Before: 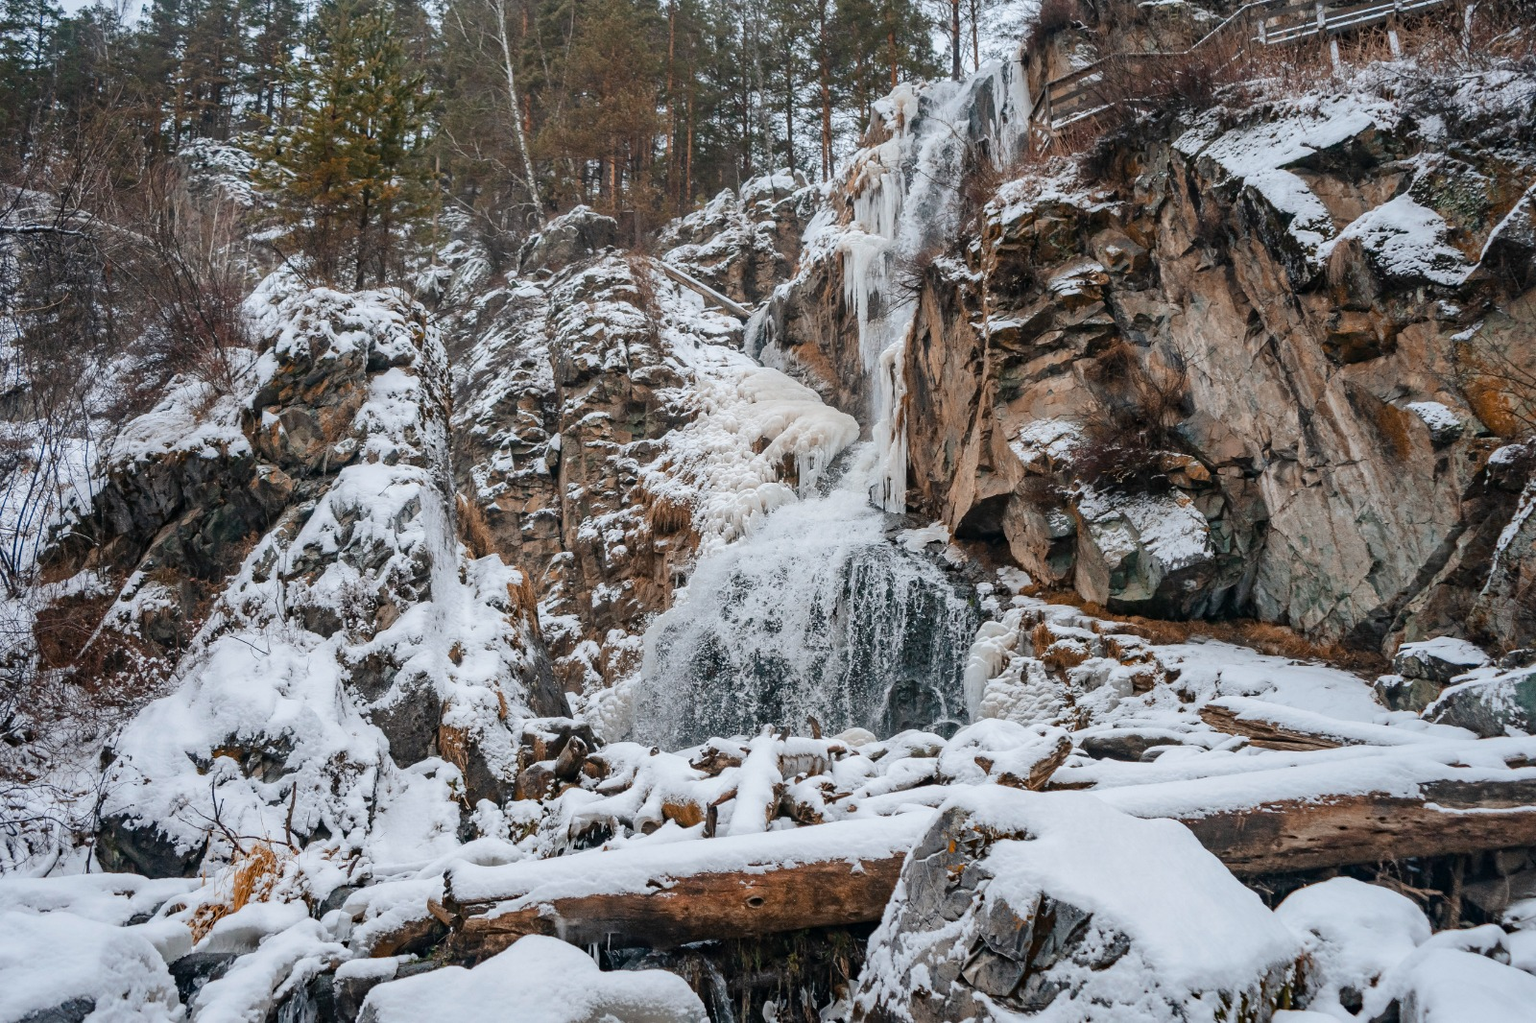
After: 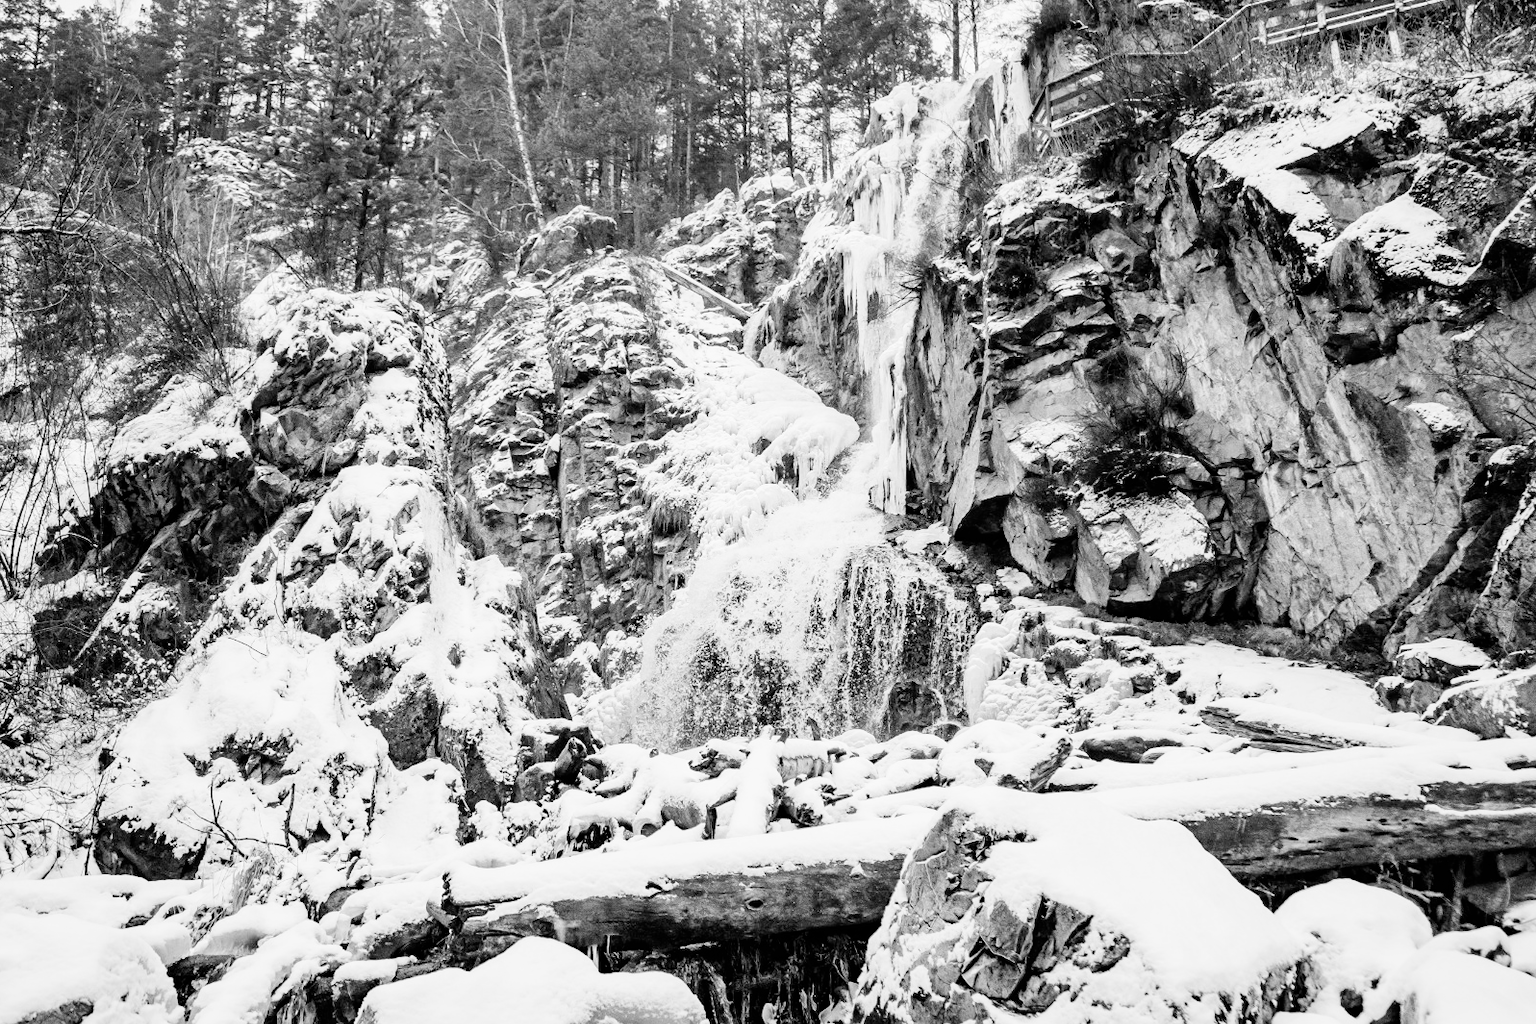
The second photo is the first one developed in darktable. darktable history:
filmic rgb: black relative exposure -5 EV, hardness 2.88, contrast 1.4, highlights saturation mix -30%
monochrome: on, module defaults
crop and rotate: left 0.126%
exposure: black level correction 0, exposure 1.198 EV, compensate exposure bias true, compensate highlight preservation false
